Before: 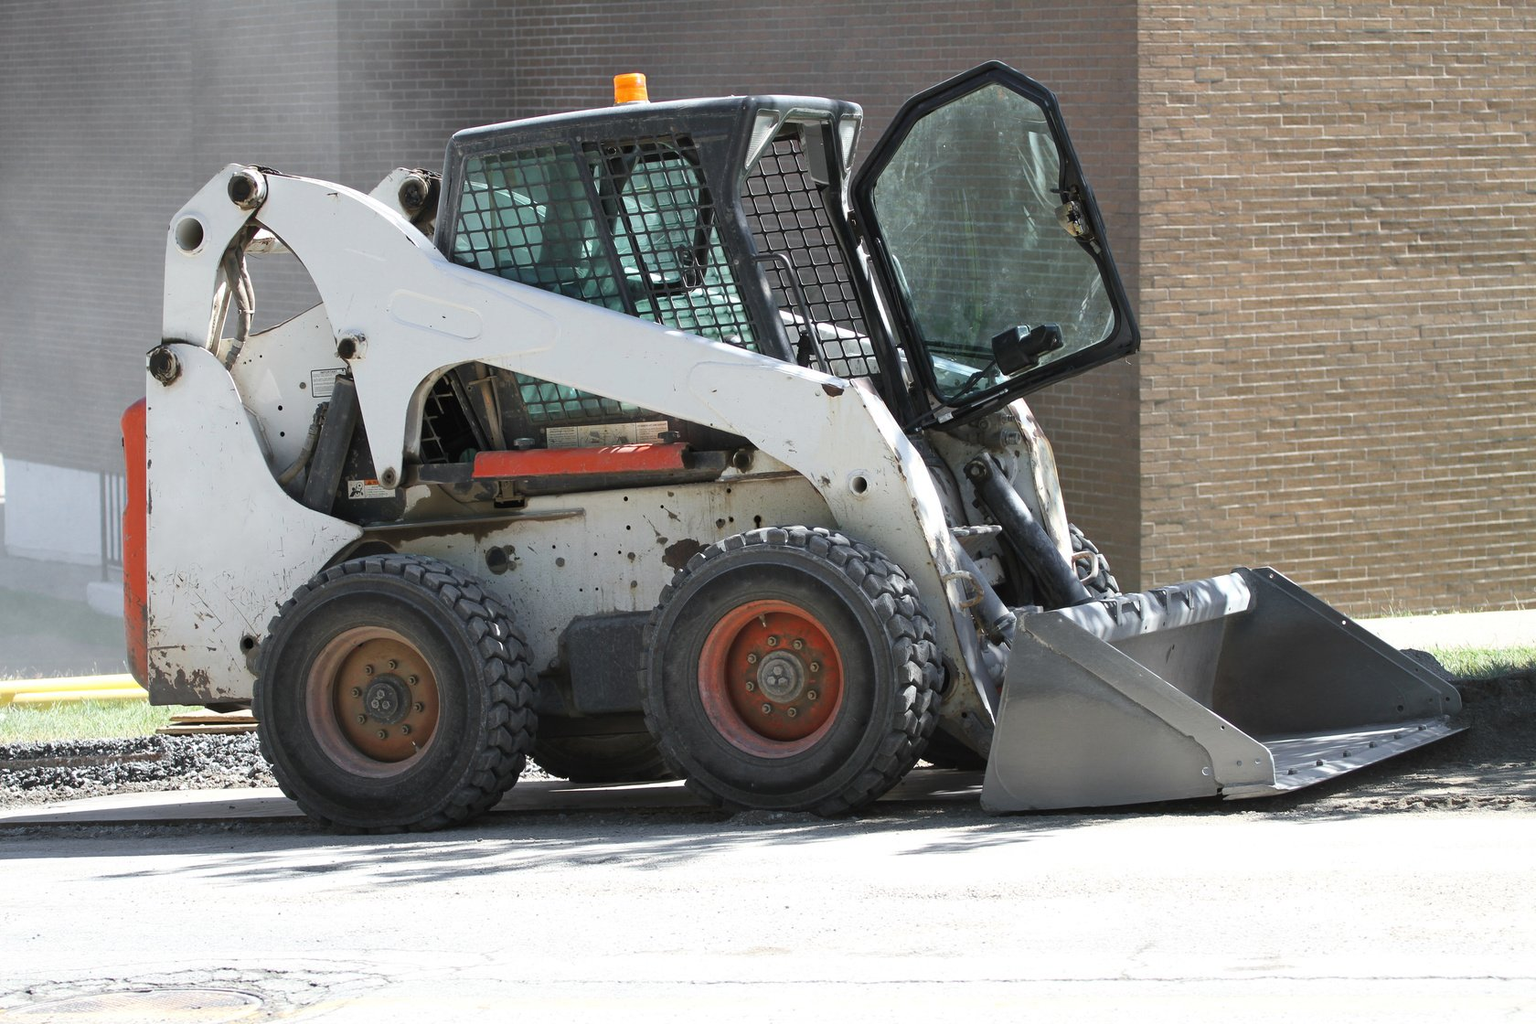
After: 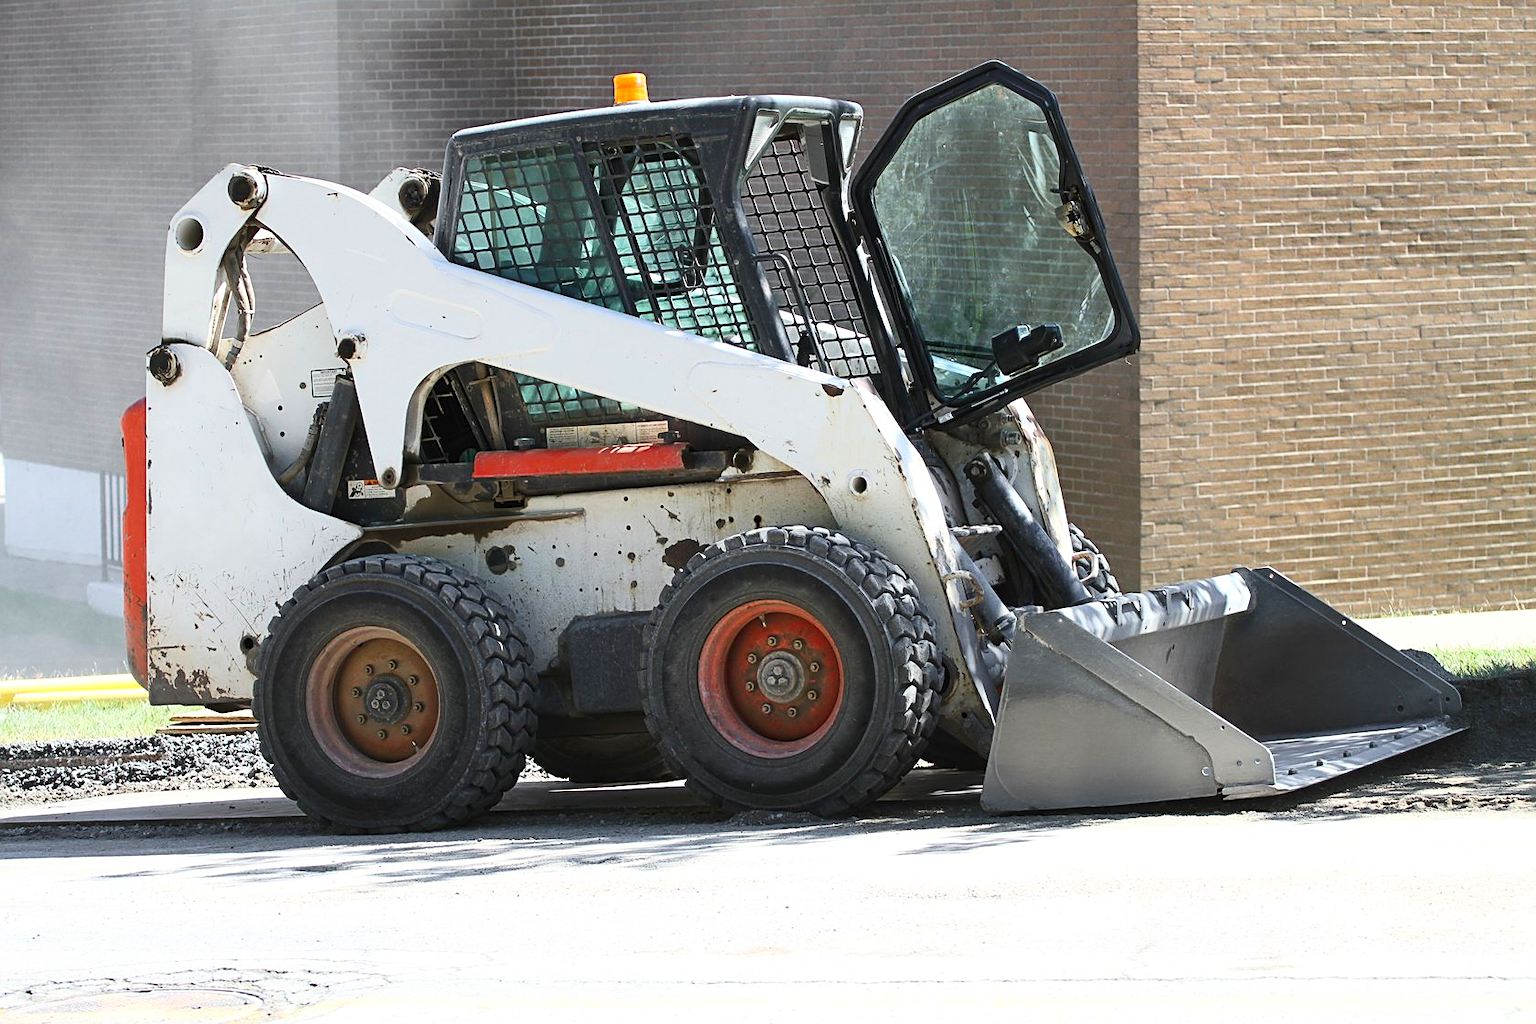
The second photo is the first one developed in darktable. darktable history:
sharpen: amount 0.49
exposure: compensate highlight preservation false
contrast brightness saturation: contrast 0.235, brightness 0.101, saturation 0.289
